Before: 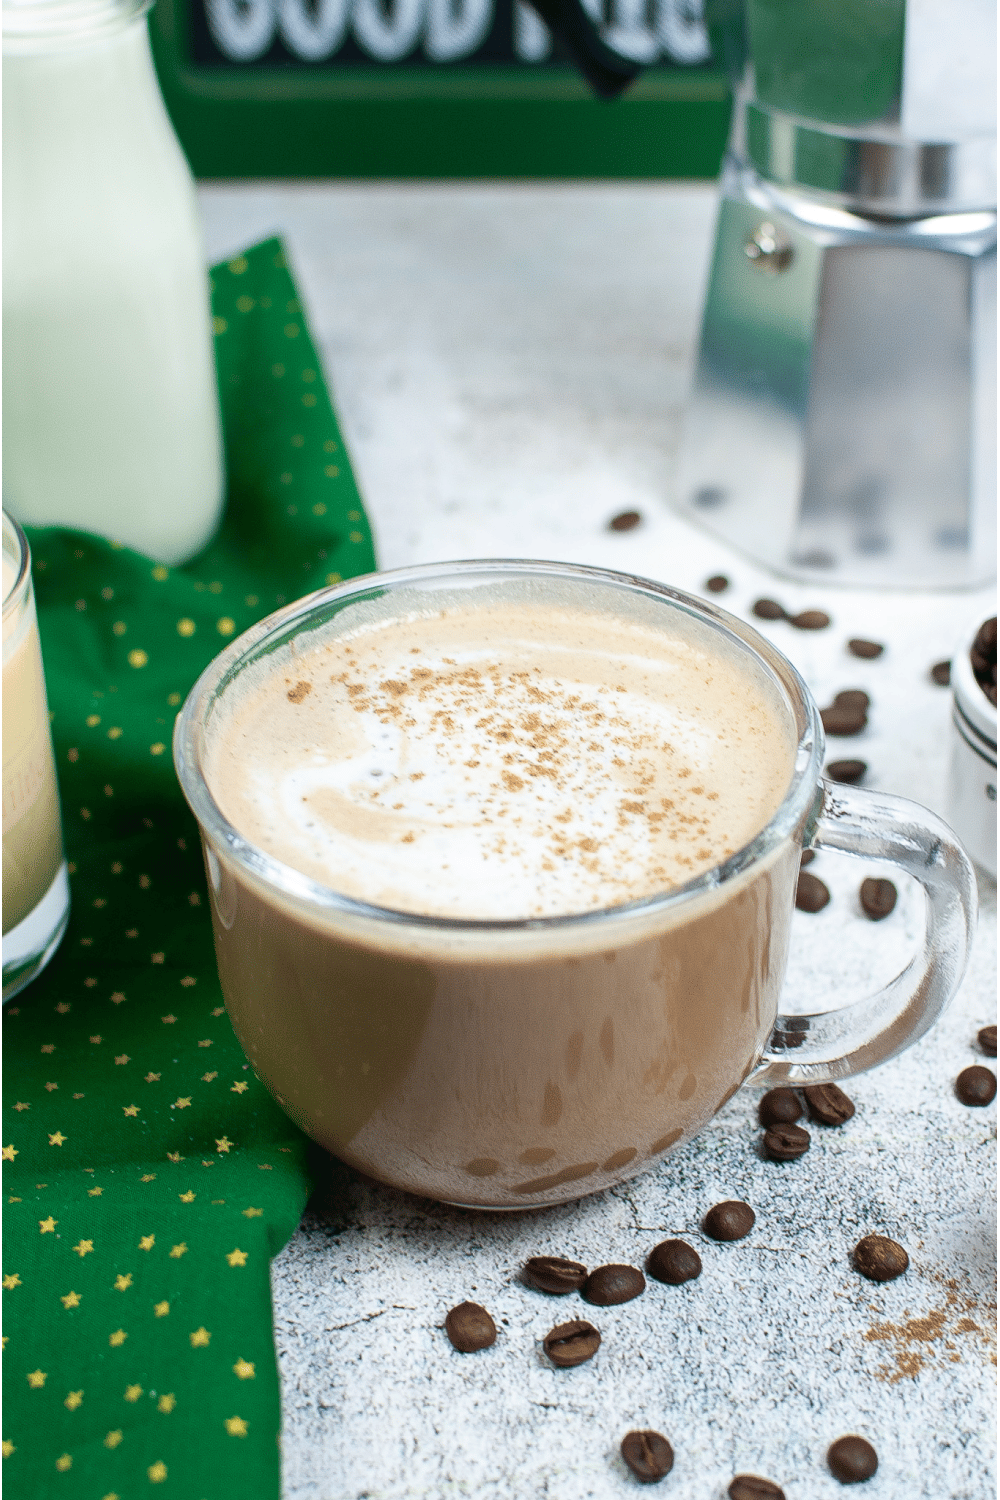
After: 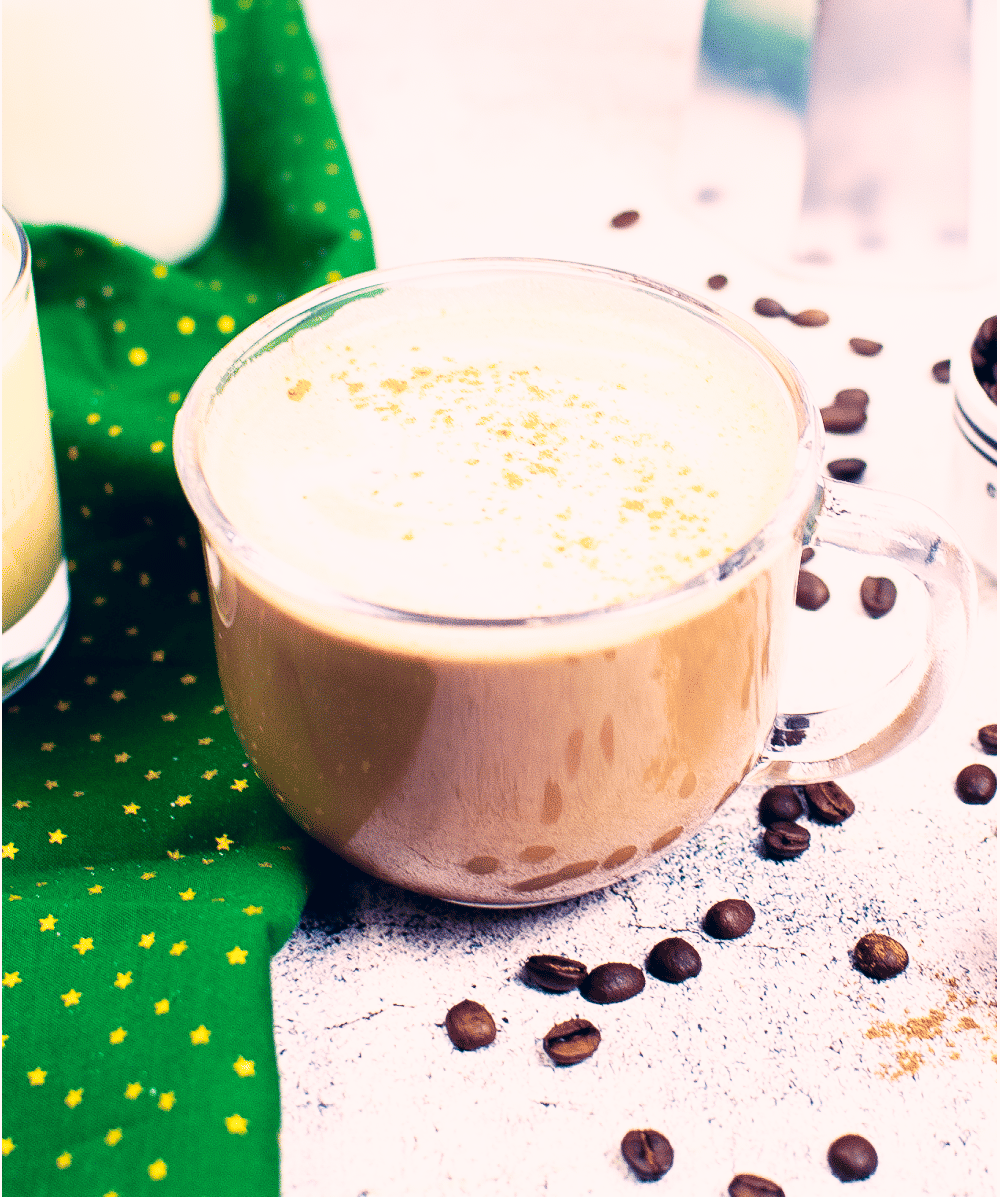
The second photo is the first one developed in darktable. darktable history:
base curve: curves: ch0 [(0, 0) (0.007, 0.004) (0.027, 0.03) (0.046, 0.07) (0.207, 0.54) (0.442, 0.872) (0.673, 0.972) (1, 1)], preserve colors none
color correction: highlights a* 13.72, highlights b* 5.99, shadows a* -4.97, shadows b* -15.19, saturation 0.845
crop and rotate: top 20.153%
color balance rgb: shadows lift › luminance -21.249%, shadows lift › chroma 8.844%, shadows lift › hue 283.36°, highlights gain › chroma 3.056%, highlights gain › hue 60.26°, perceptual saturation grading › global saturation 30.456%
